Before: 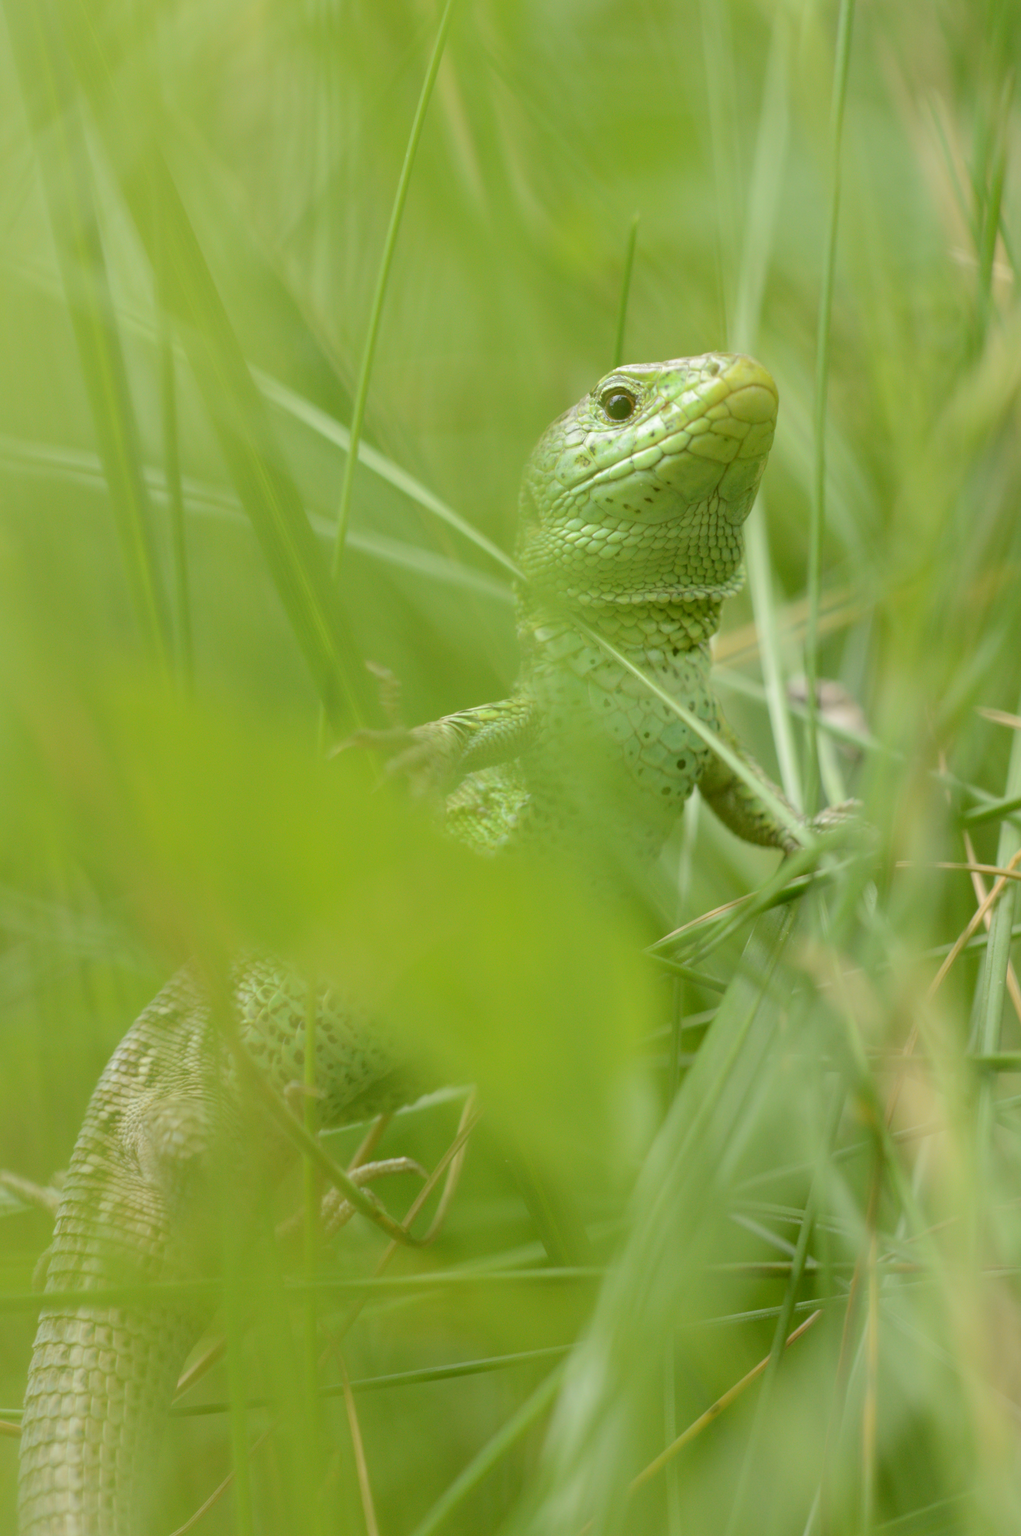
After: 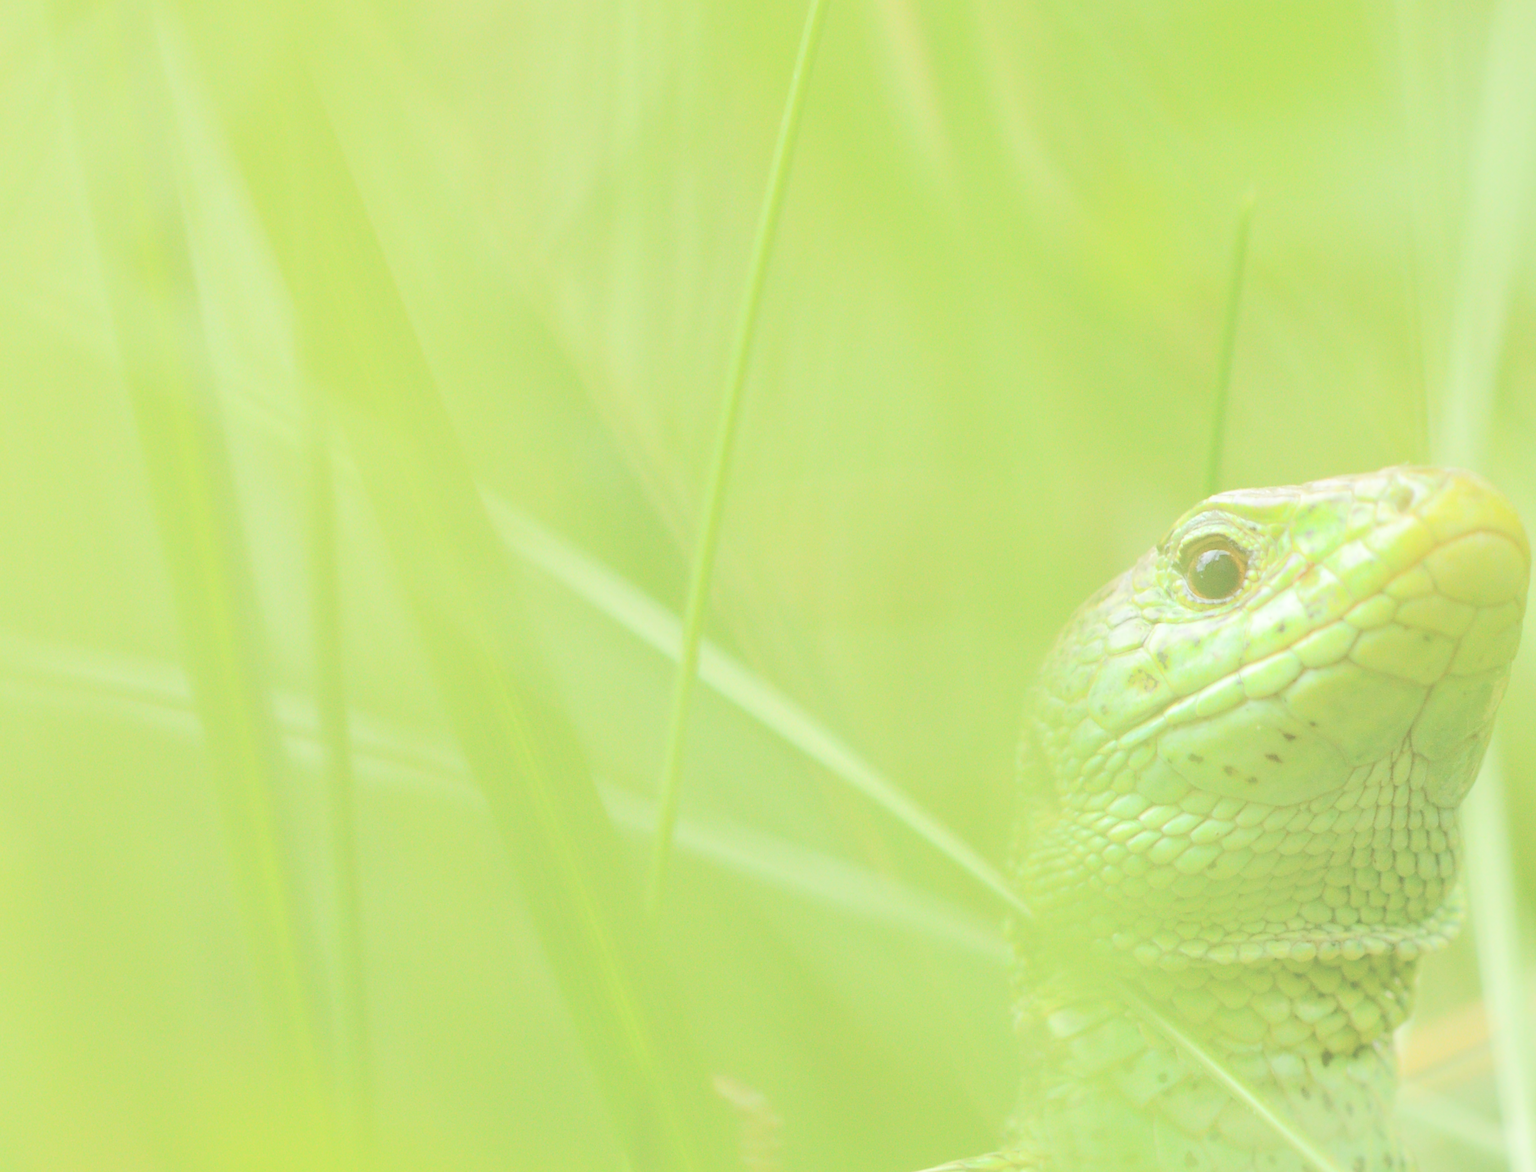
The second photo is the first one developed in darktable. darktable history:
crop: left 0.547%, top 7.635%, right 23.438%, bottom 53.782%
sharpen: on, module defaults
contrast brightness saturation: brightness 0.988
